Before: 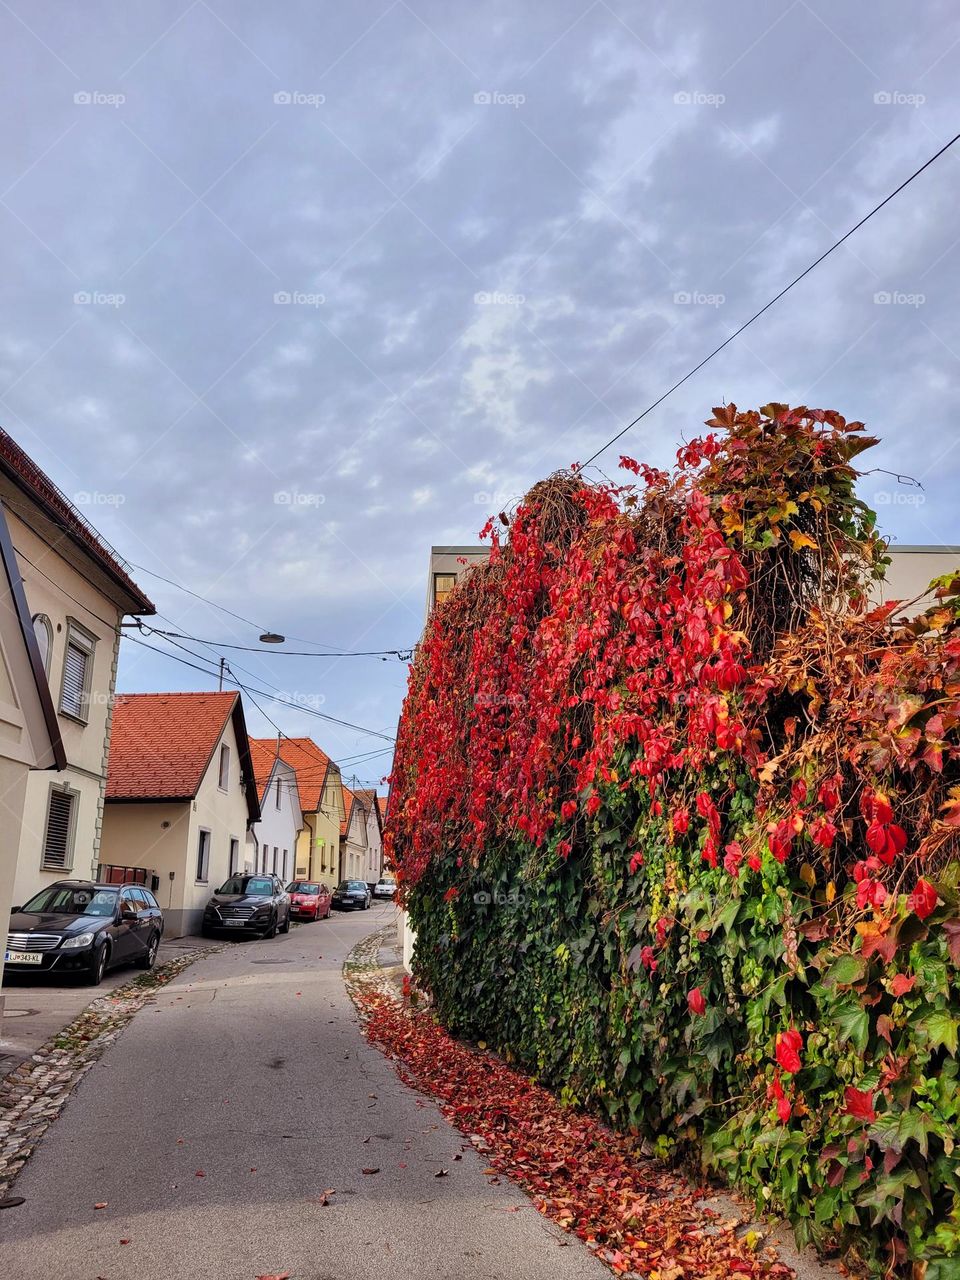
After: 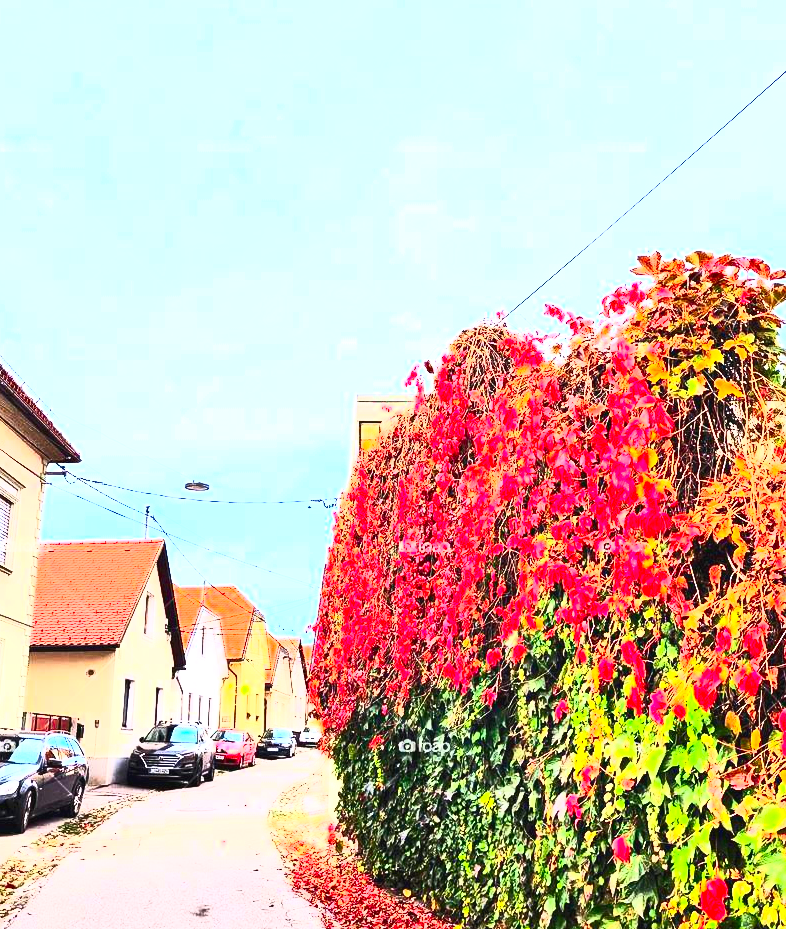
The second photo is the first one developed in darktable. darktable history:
contrast brightness saturation: contrast 0.846, brightness 0.587, saturation 0.582
crop: left 7.819%, top 11.937%, right 10.209%, bottom 15.435%
exposure: black level correction 0, exposure 1.589 EV, compensate highlight preservation false
